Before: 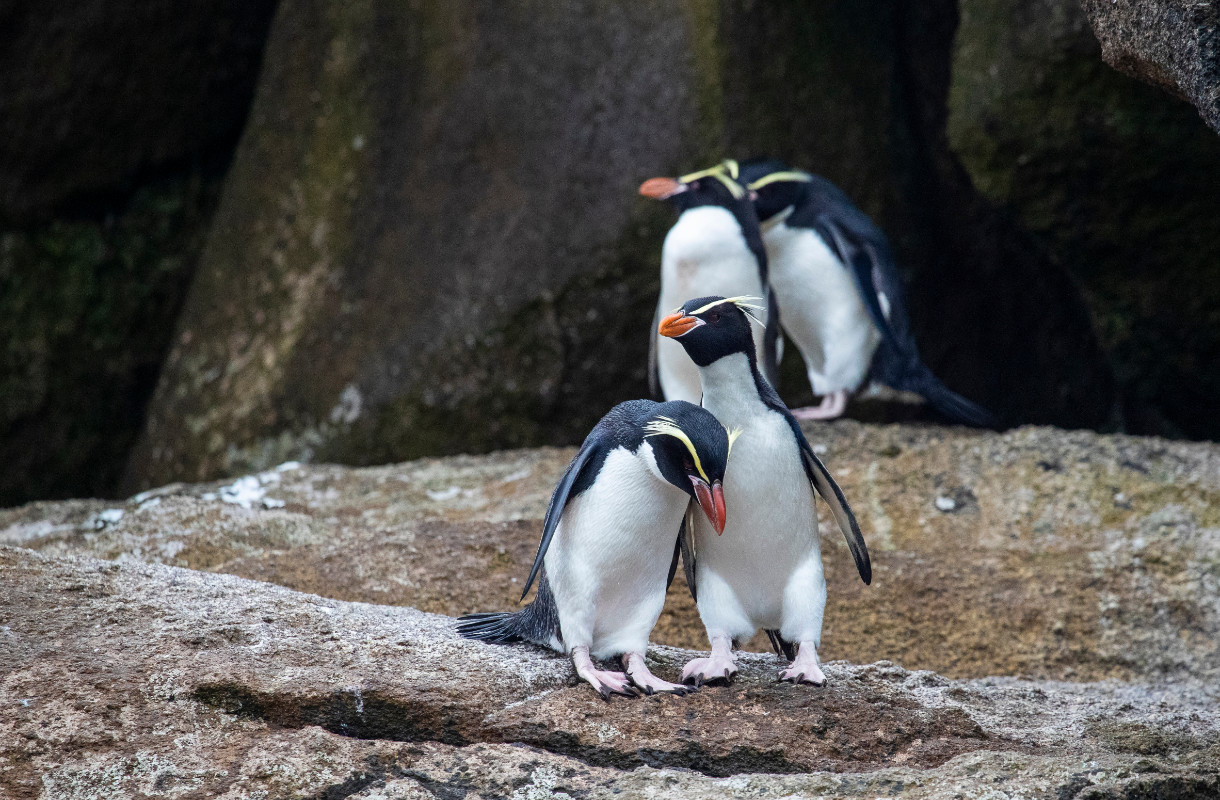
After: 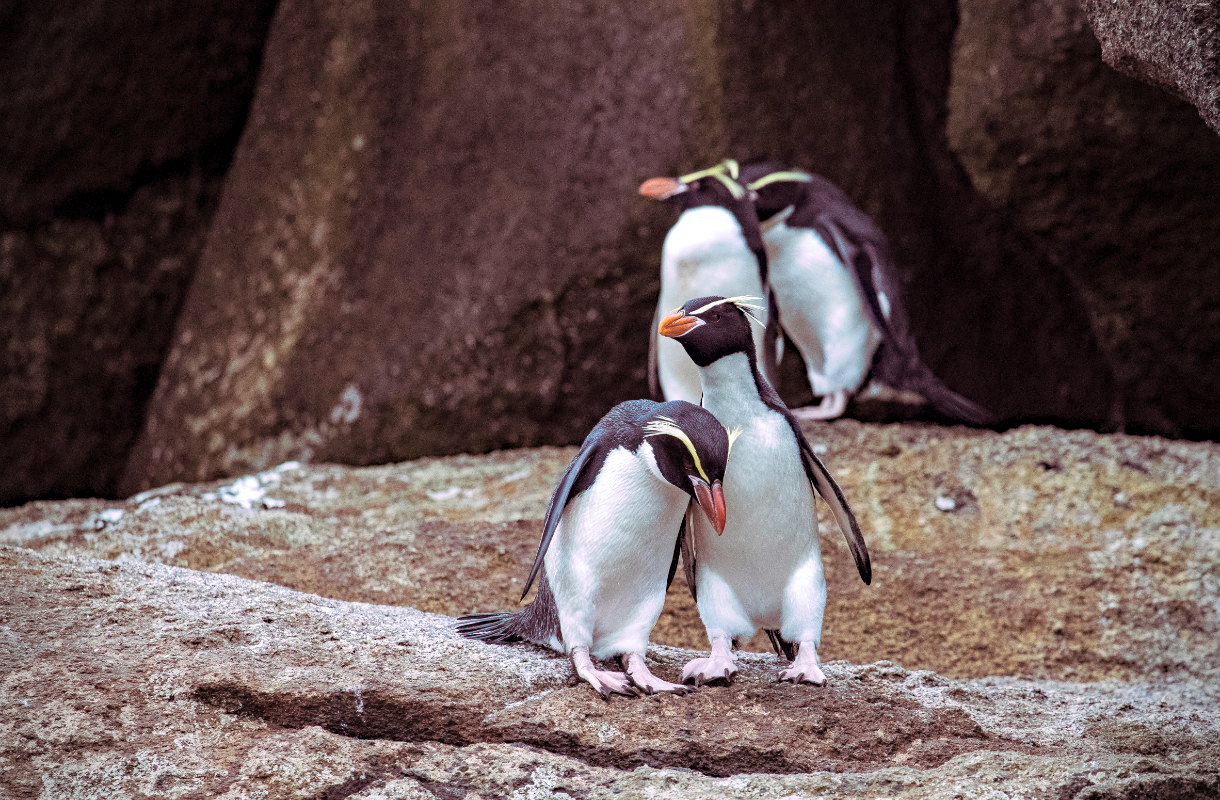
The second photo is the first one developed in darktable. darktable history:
local contrast: highlights 100%, shadows 100%, detail 120%, midtone range 0.2
haze removal: strength 0.29, distance 0.25, compatibility mode true, adaptive false
vignetting: fall-off start 91.19%
contrast brightness saturation: brightness 0.15
split-toning: highlights › hue 298.8°, highlights › saturation 0.73, compress 41.76%
